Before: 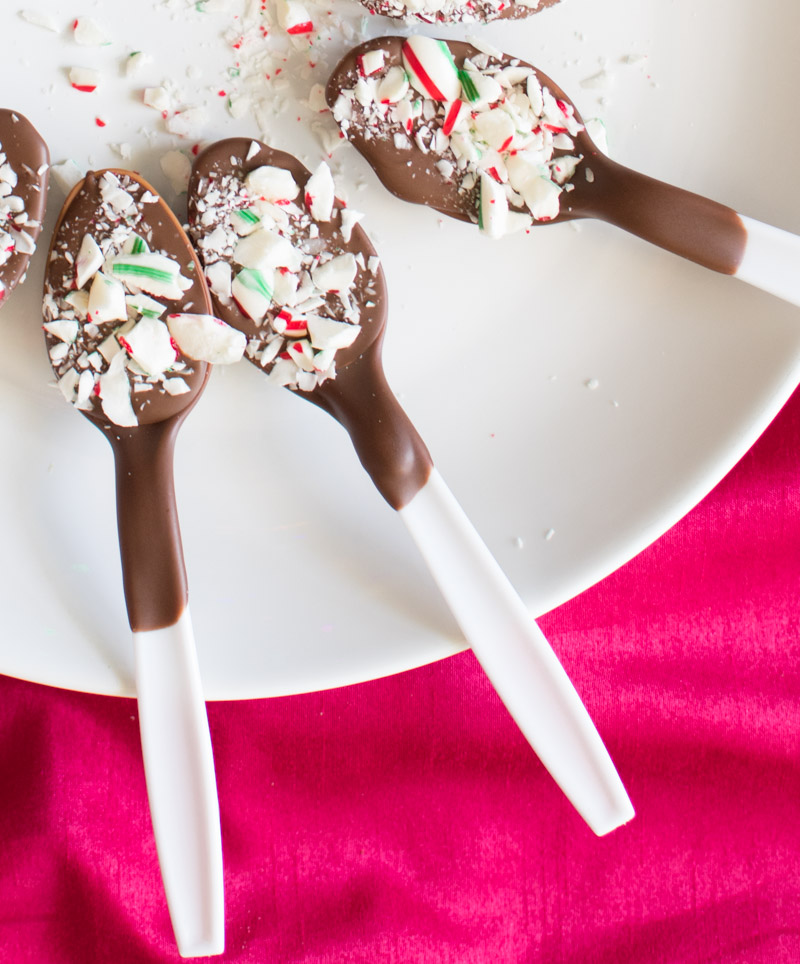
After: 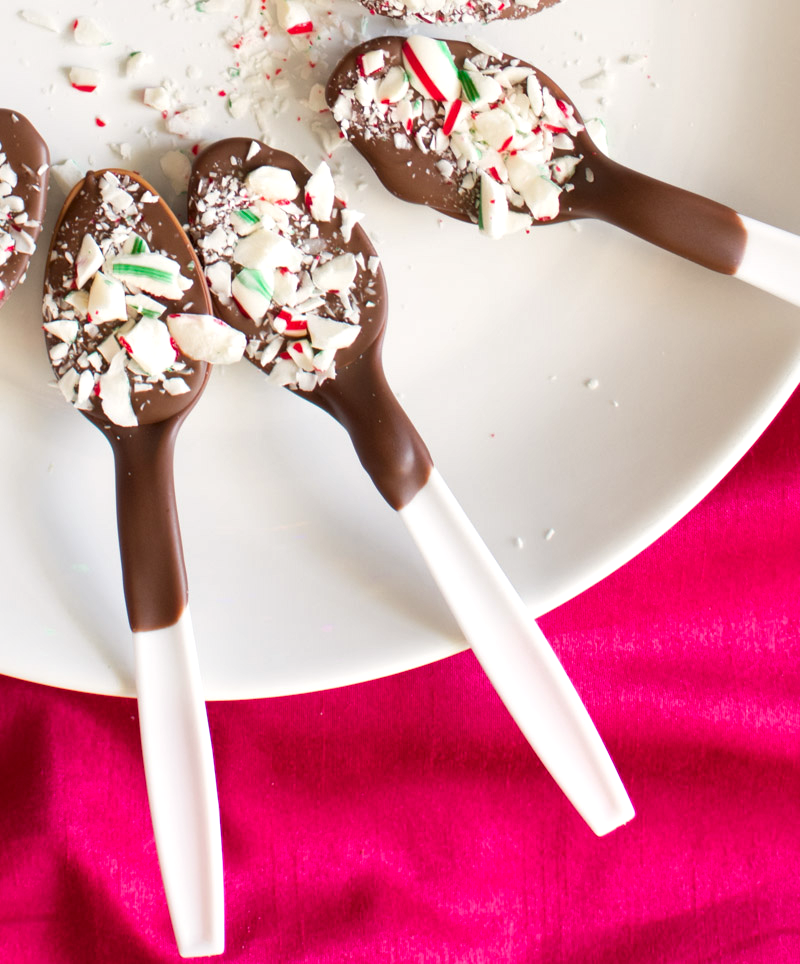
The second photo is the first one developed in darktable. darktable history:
color correction: highlights a* 0.836, highlights b* 2.85, saturation 1.08
local contrast: mode bilateral grid, contrast 24, coarseness 61, detail 152%, midtone range 0.2
